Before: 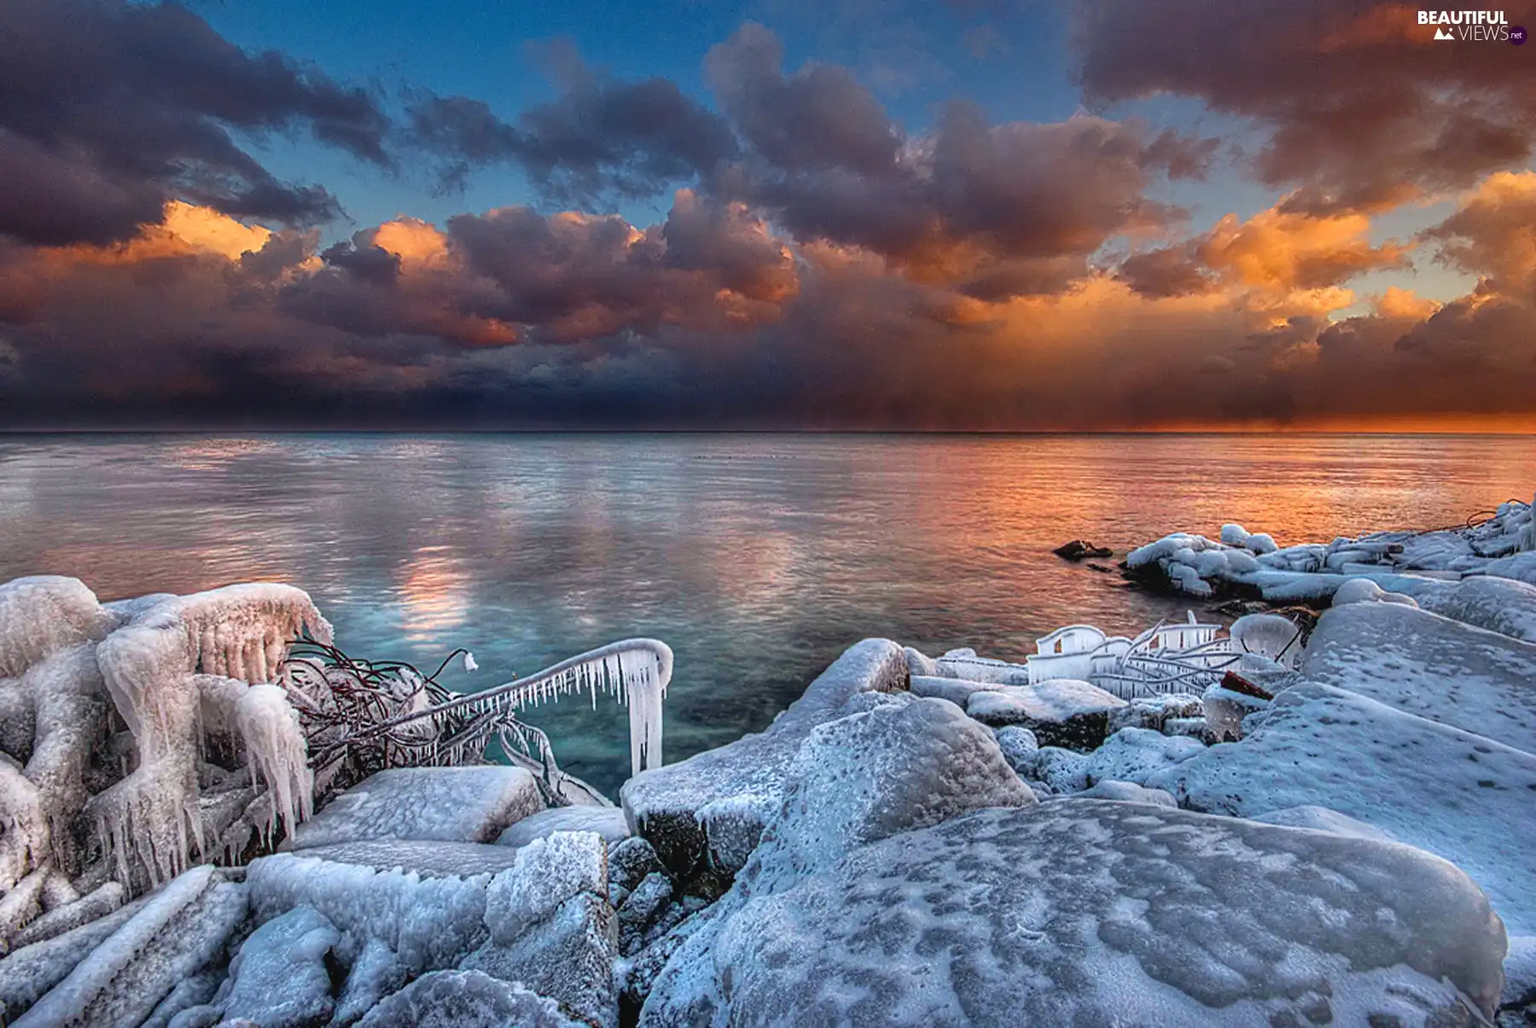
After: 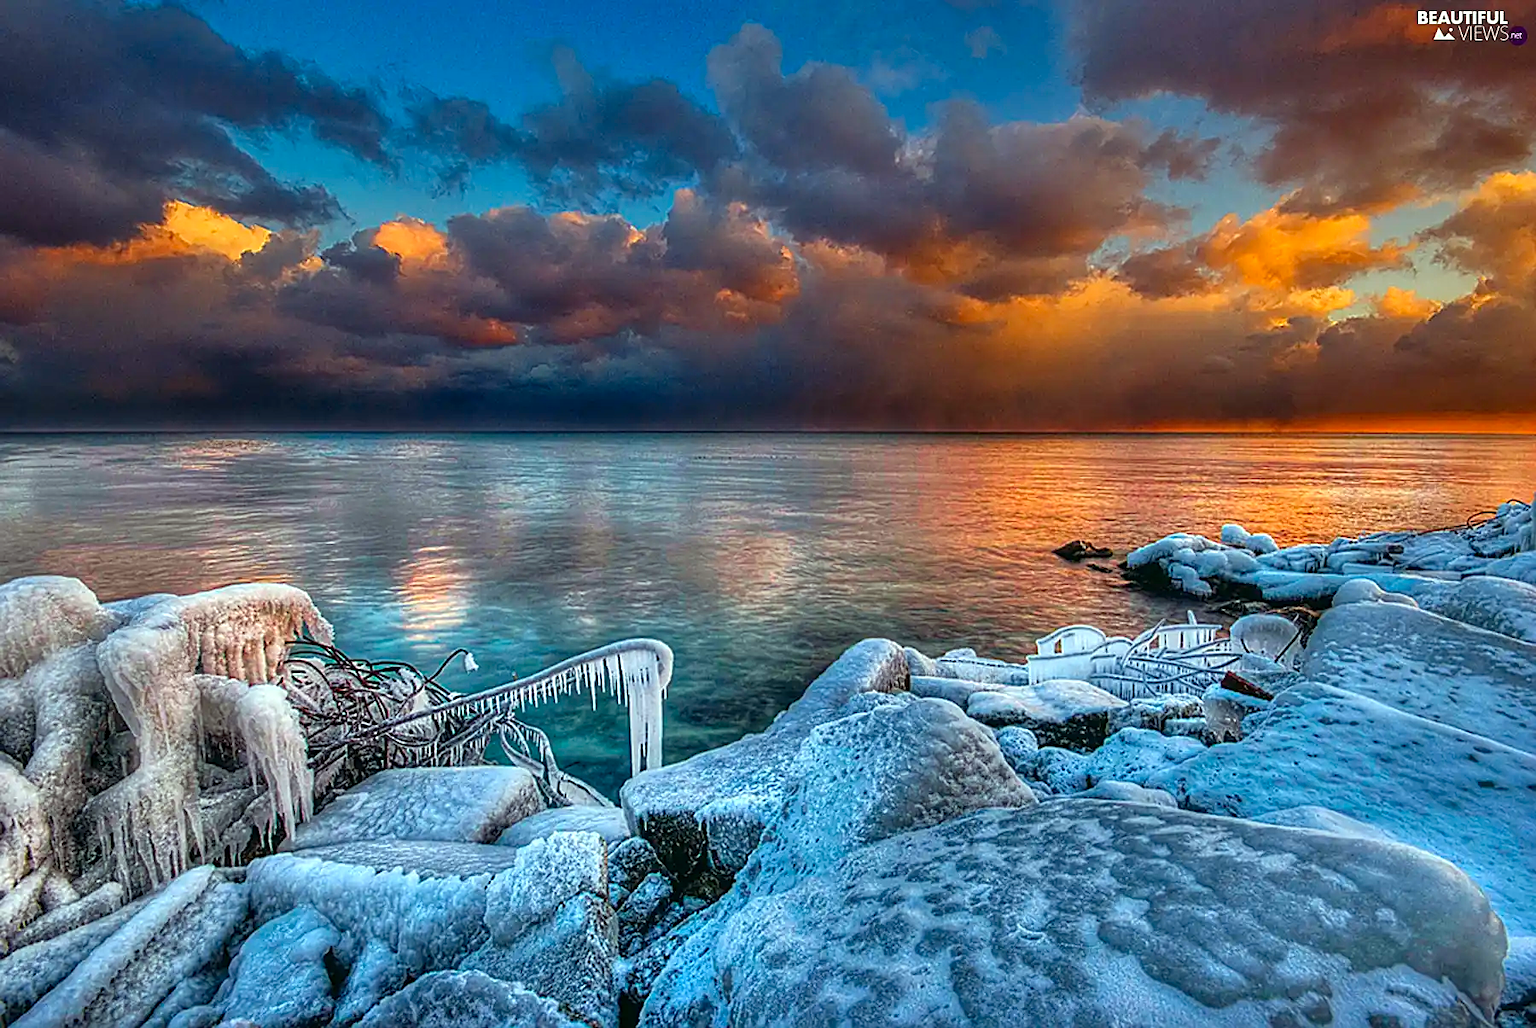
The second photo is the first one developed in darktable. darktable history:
color correction: highlights a* -7.36, highlights b* 1.6, shadows a* -3.5, saturation 1.39
tone equalizer: on, module defaults
local contrast: highlights 100%, shadows 97%, detail 132%, midtone range 0.2
sharpen: on, module defaults
